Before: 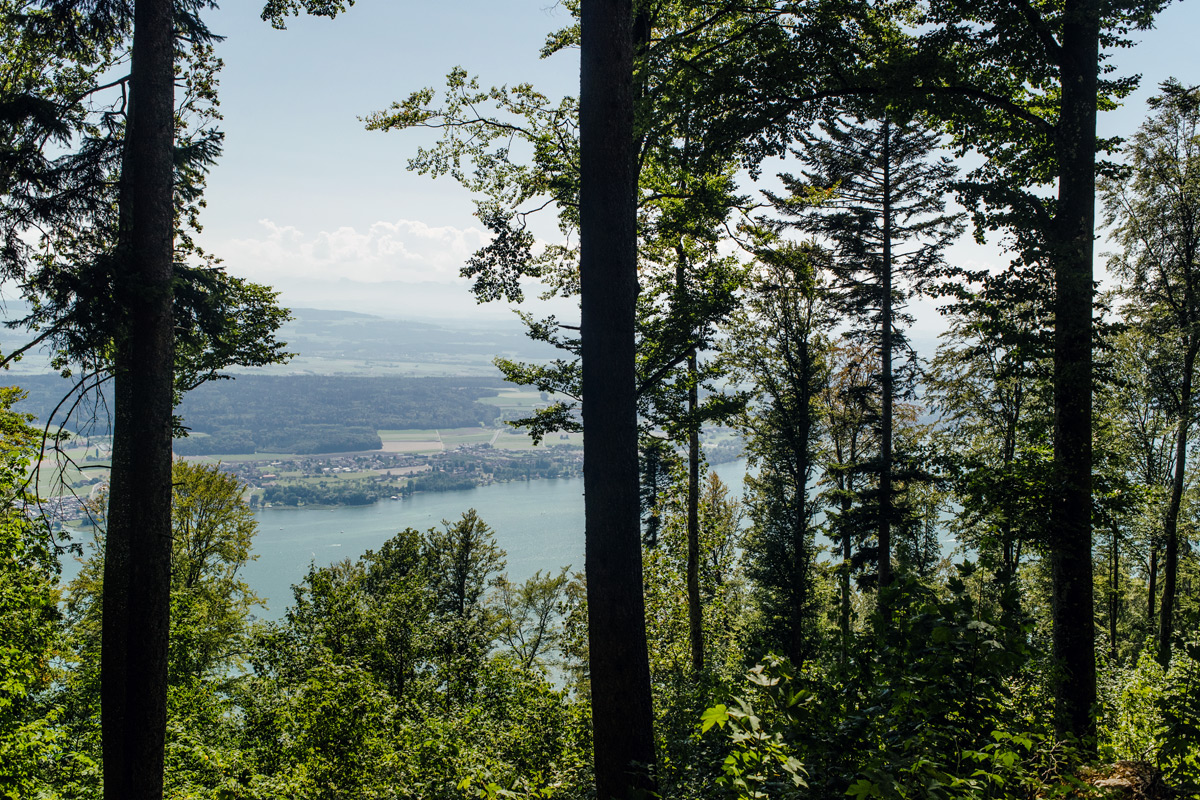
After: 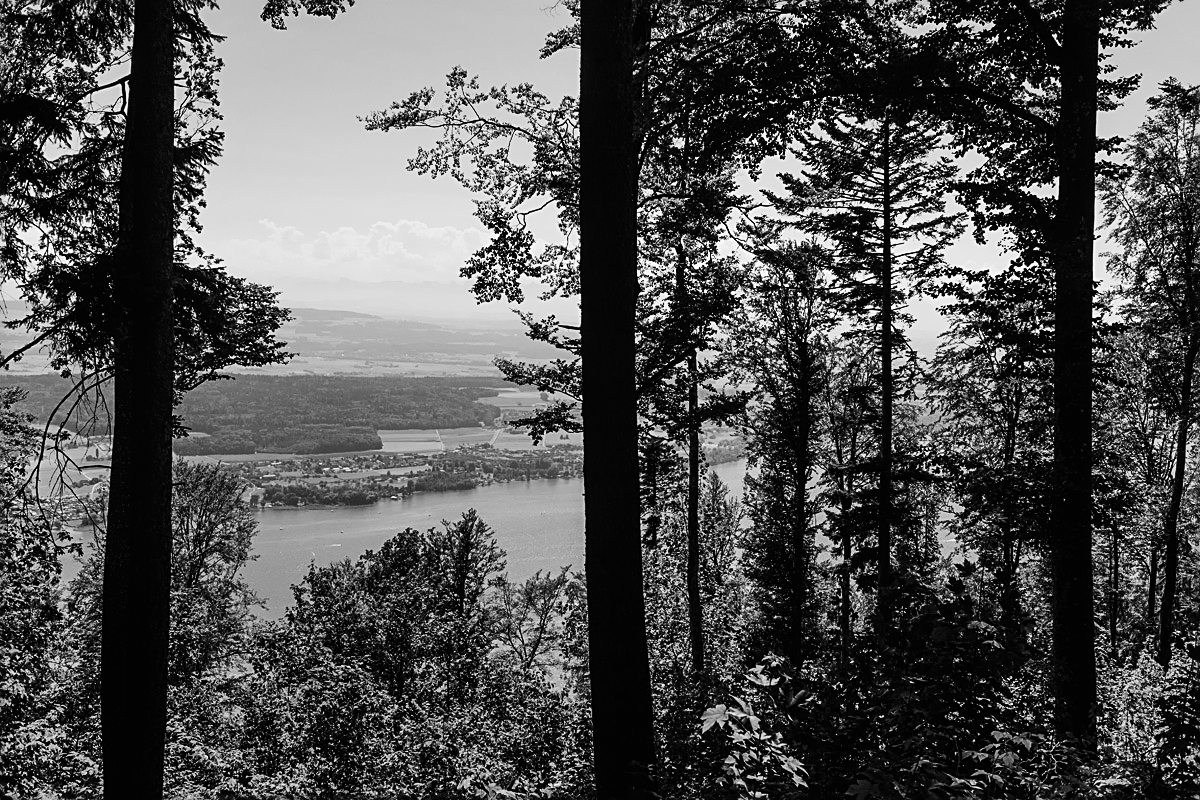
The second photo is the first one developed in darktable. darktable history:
monochrome: a 32, b 64, size 2.3
contrast brightness saturation: contrast 0.22, brightness -0.19, saturation 0.24
sharpen: on, module defaults
color balance: lift [1.004, 1.002, 1.002, 0.998], gamma [1, 1.007, 1.002, 0.993], gain [1, 0.977, 1.013, 1.023], contrast -3.64%
